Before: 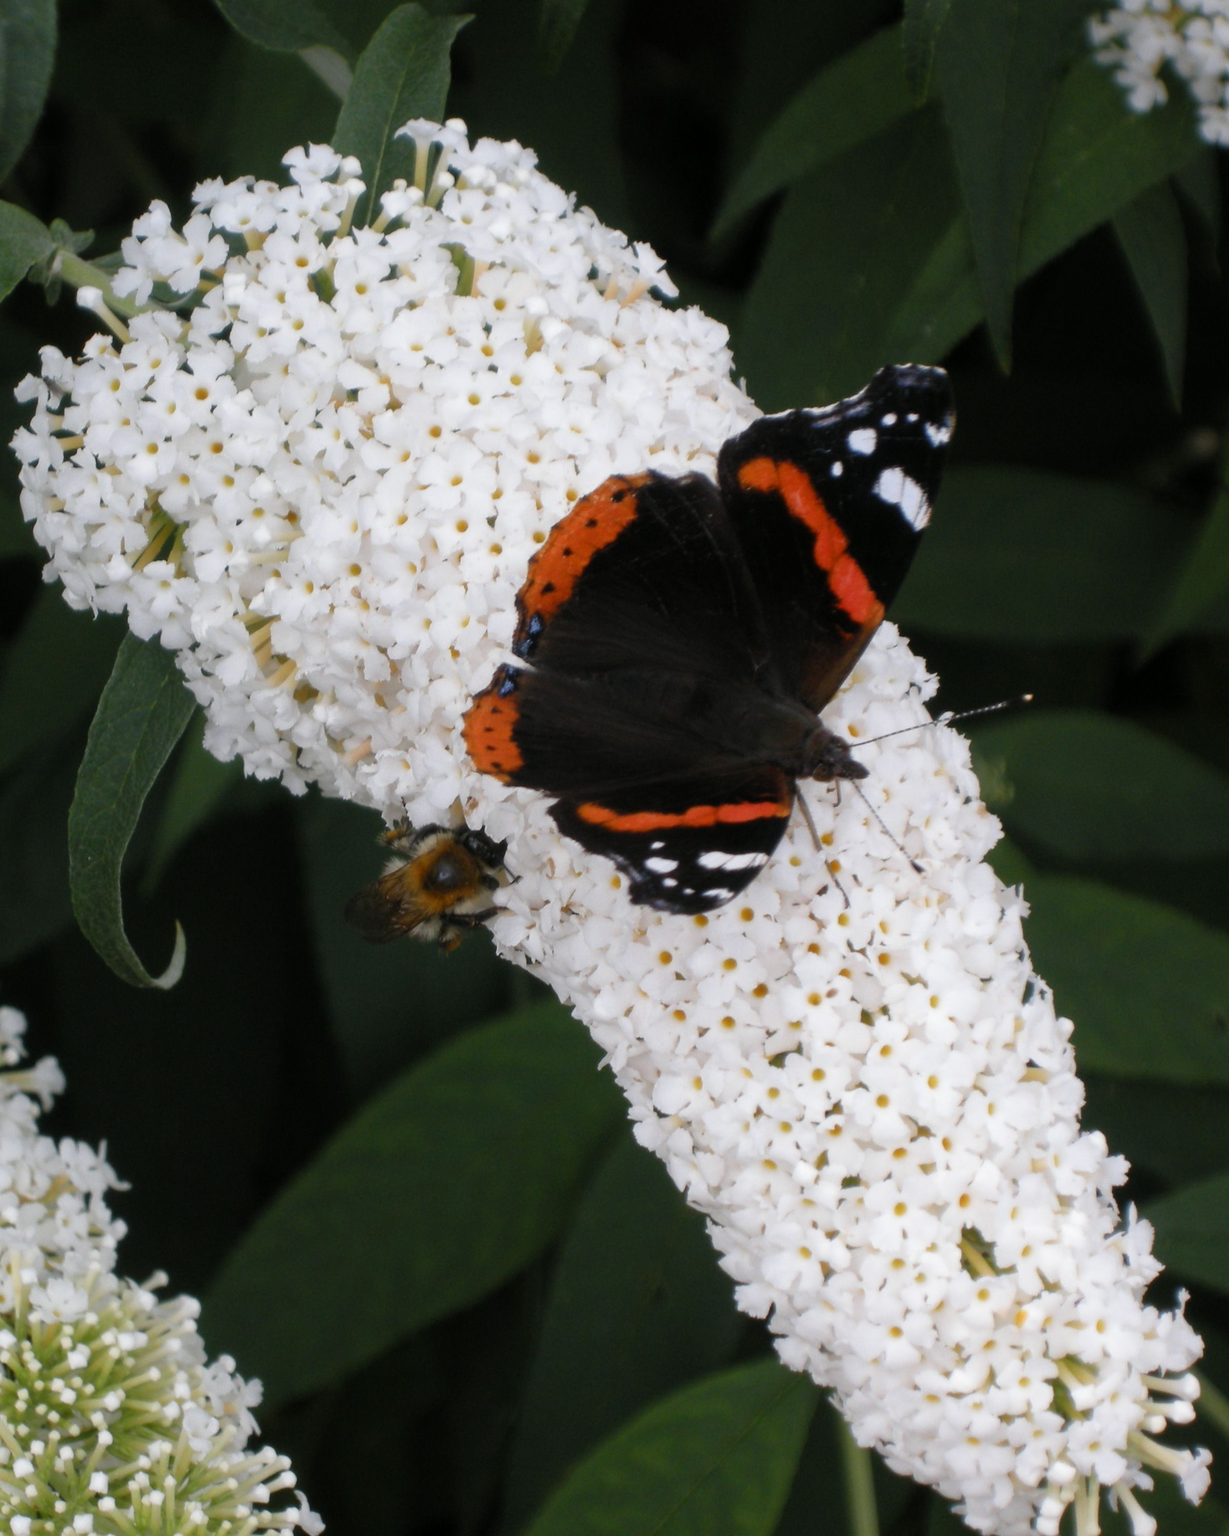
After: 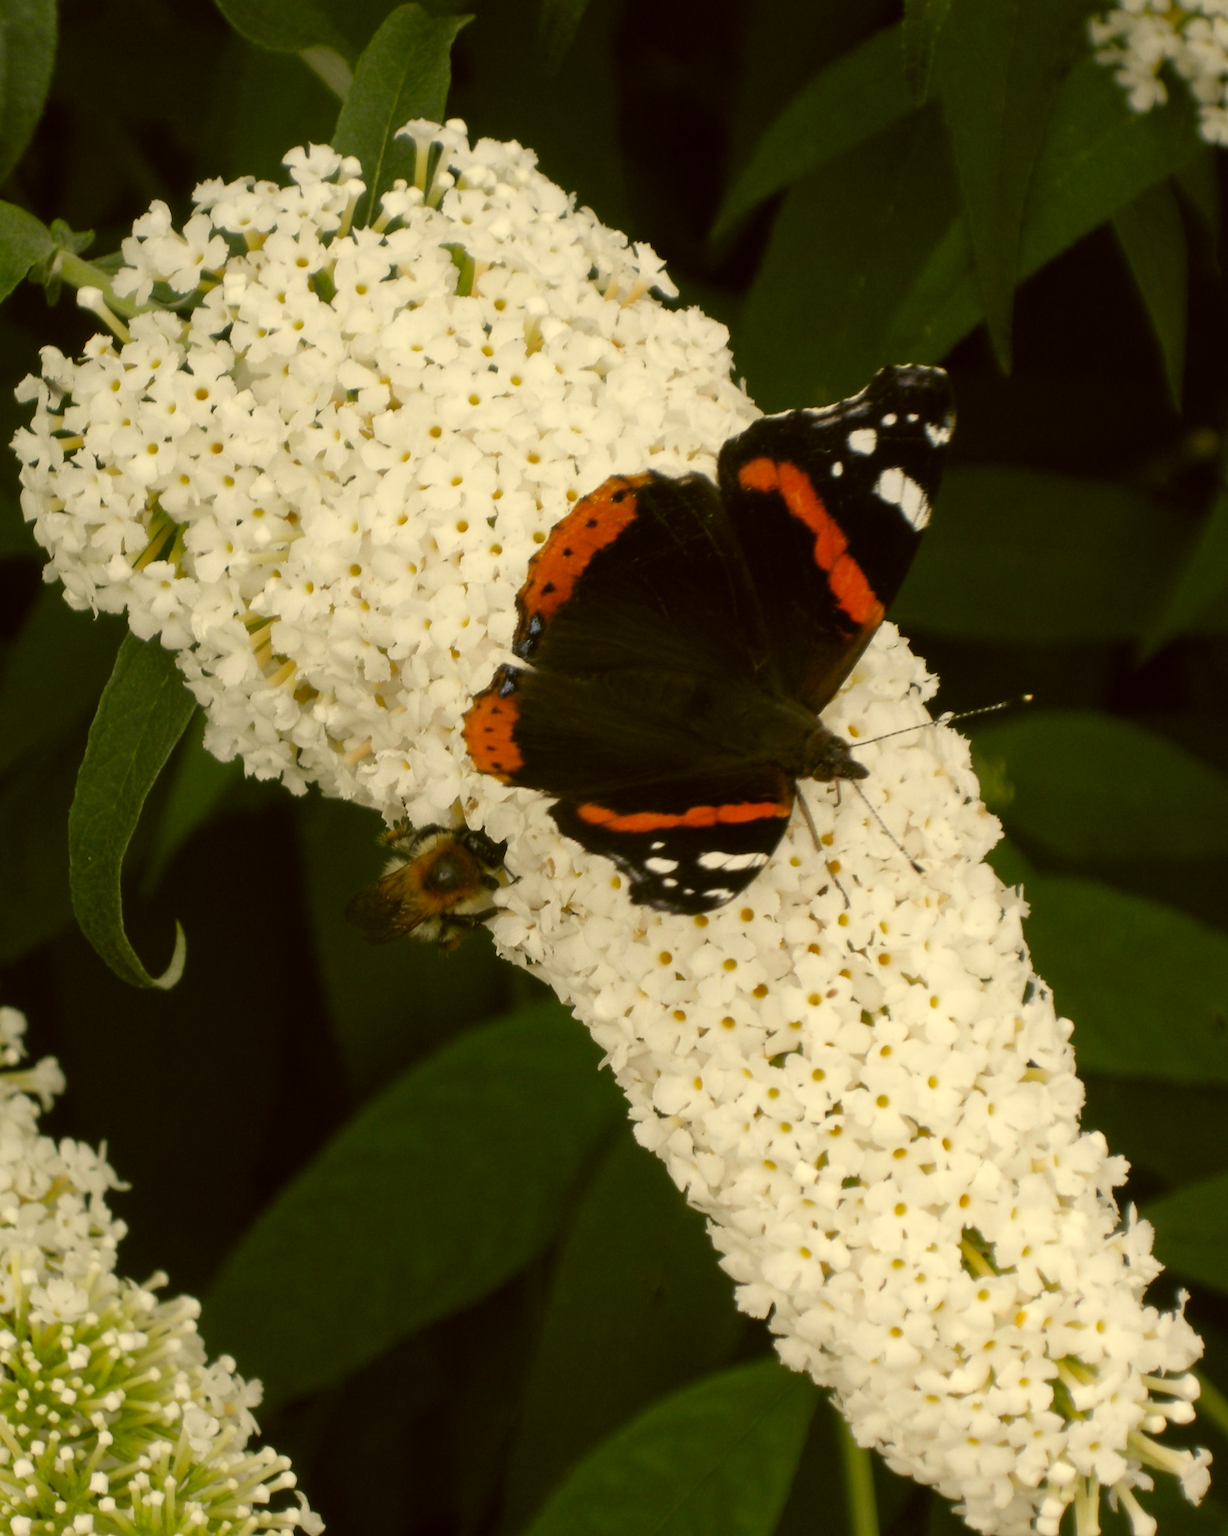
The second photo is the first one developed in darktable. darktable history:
color correction: highlights a* 0.175, highlights b* 29.02, shadows a* -0.237, shadows b* 21.01
